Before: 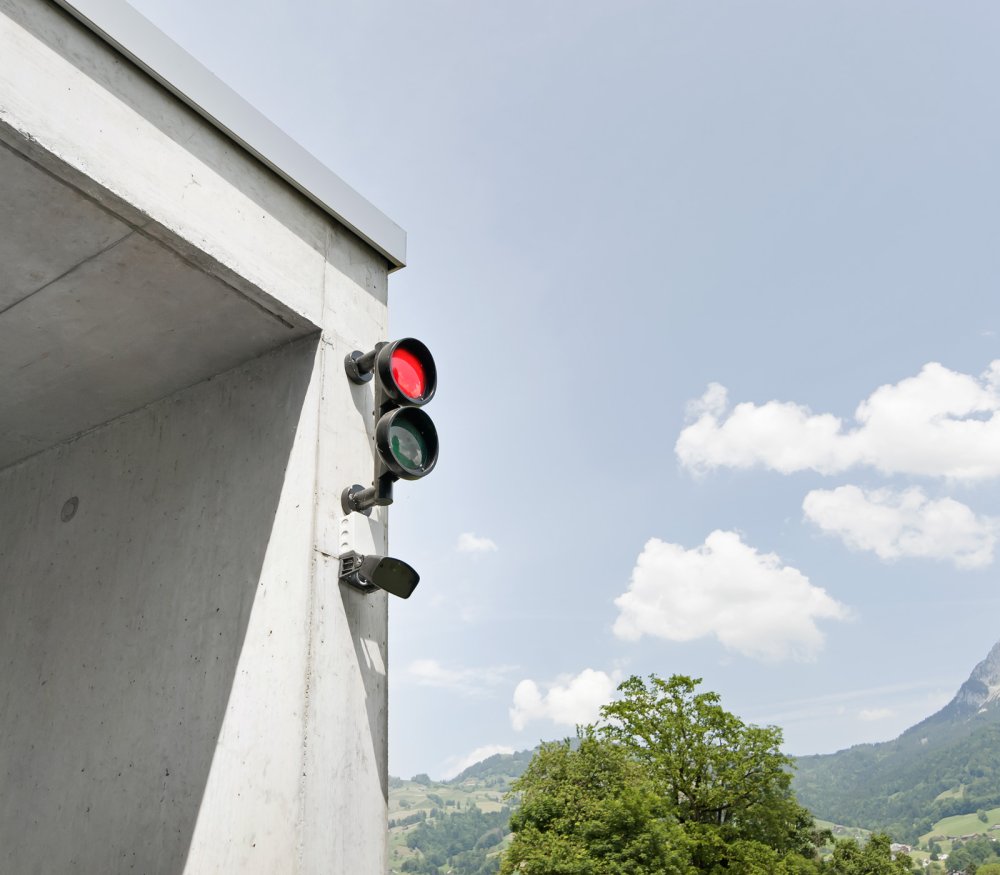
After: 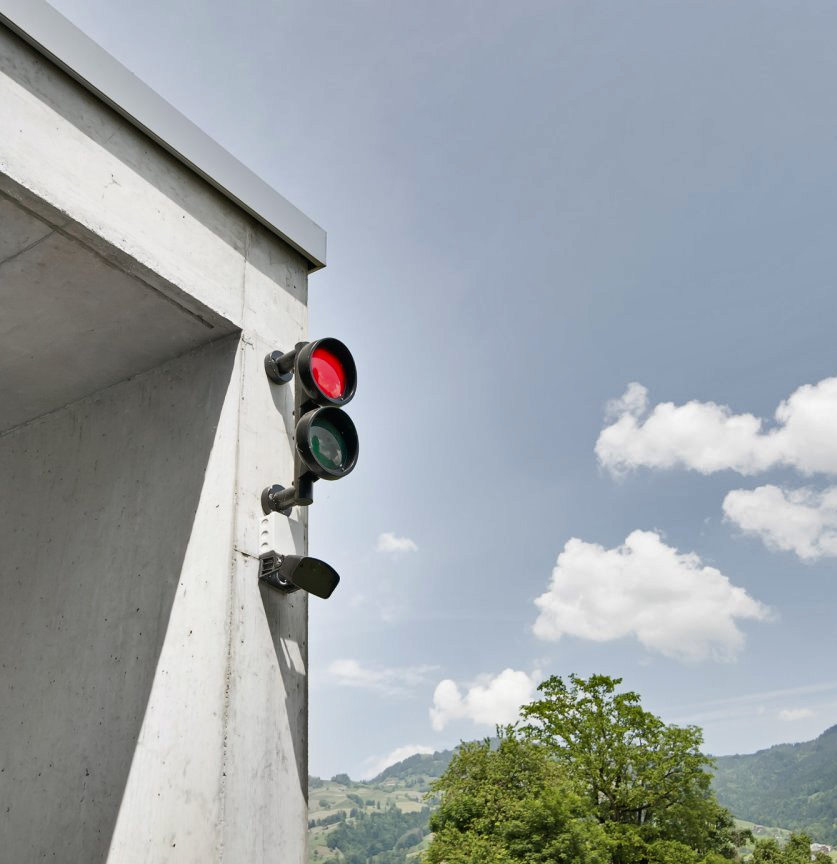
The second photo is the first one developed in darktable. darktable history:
crop: left 8.026%, right 7.374%
local contrast: mode bilateral grid, contrast 100, coarseness 100, detail 91%, midtone range 0.2
shadows and highlights: shadows 75, highlights -60.85, soften with gaussian
